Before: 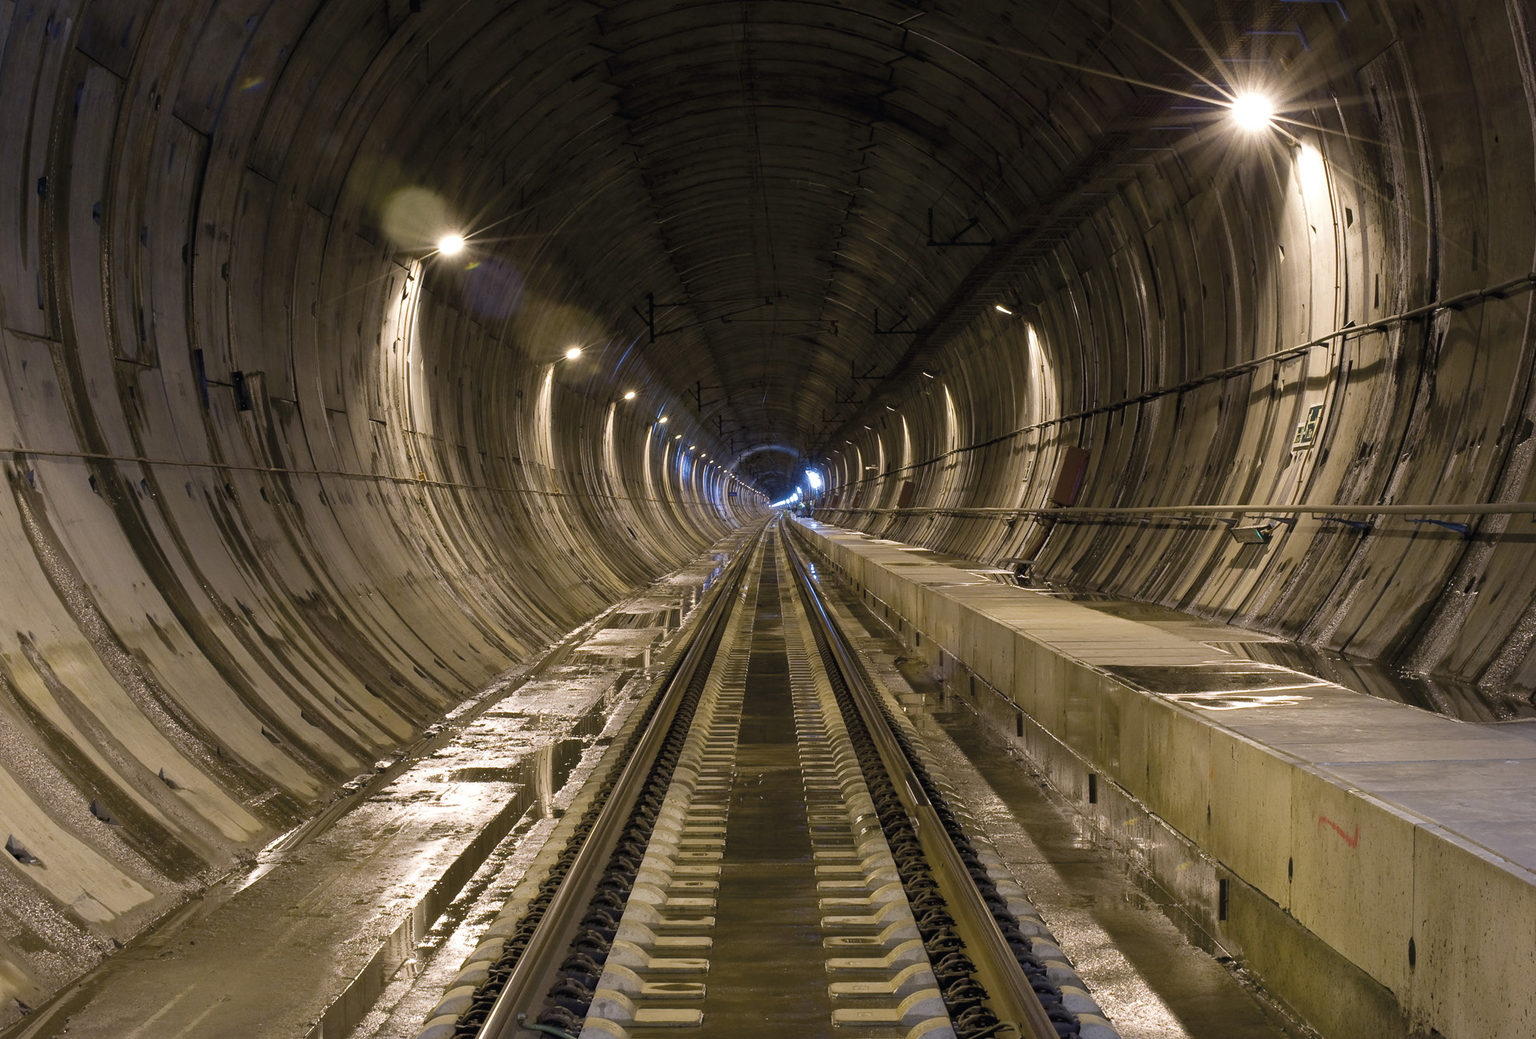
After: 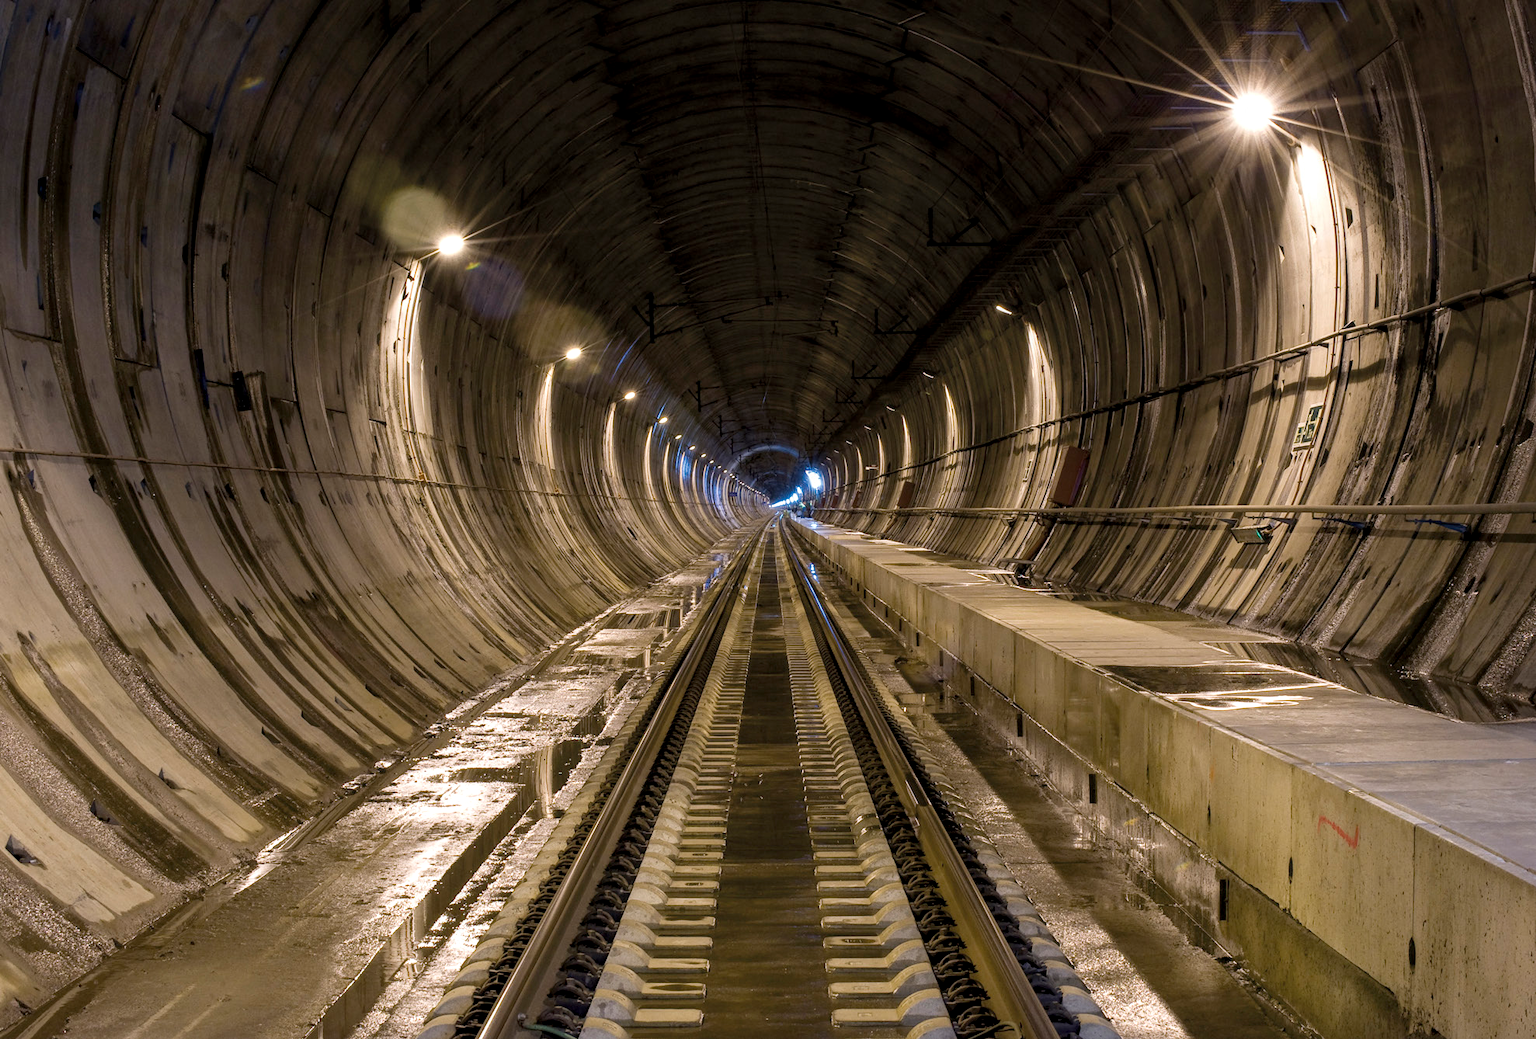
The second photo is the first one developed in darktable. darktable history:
local contrast: on, module defaults
contrast equalizer: y [[0.439, 0.44, 0.442, 0.457, 0.493, 0.498], [0.5 ×6], [0.5 ×6], [0 ×6], [0 ×6]], mix -0.086
